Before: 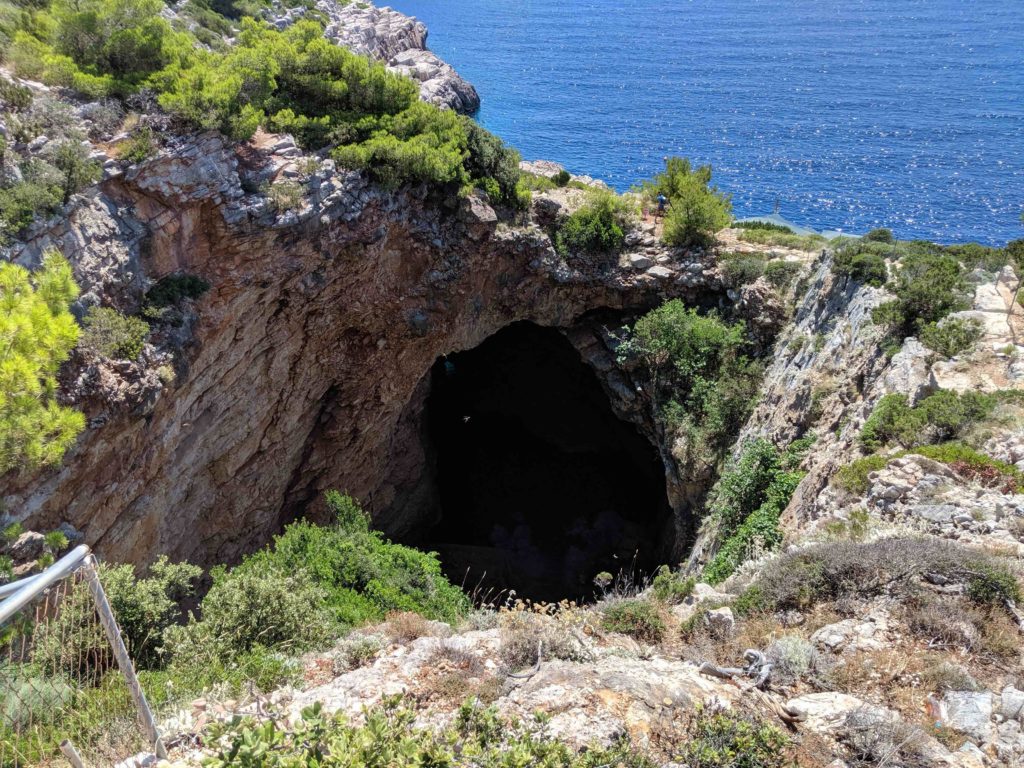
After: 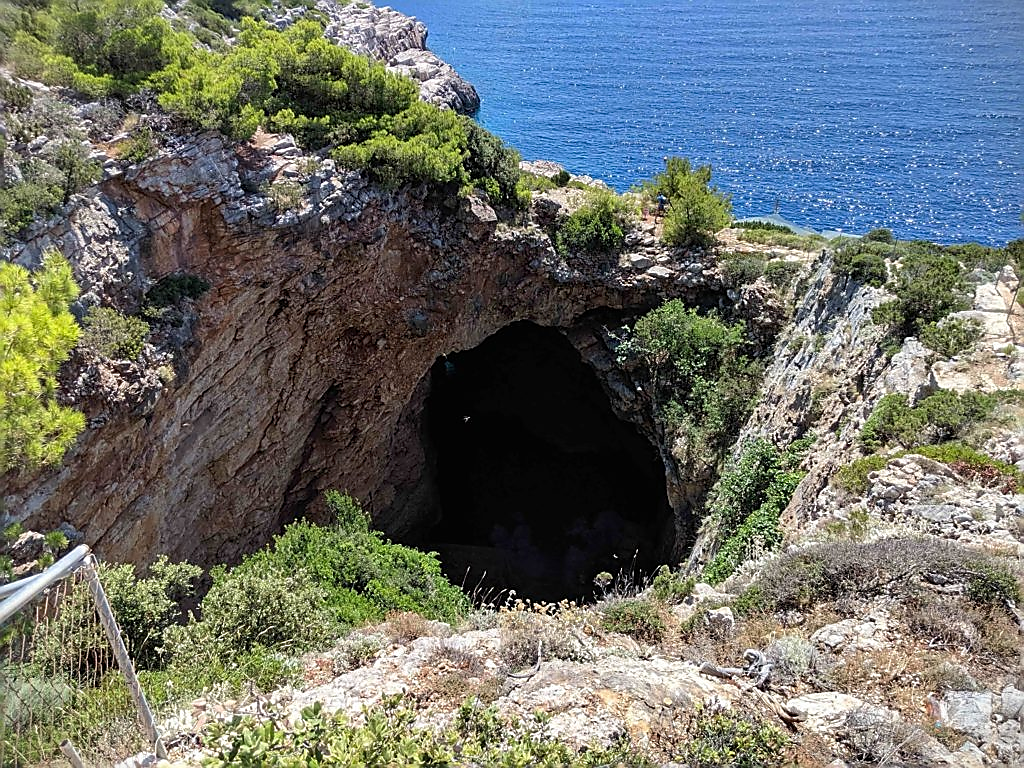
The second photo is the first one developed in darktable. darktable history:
vignetting: fall-off start 99.48%
sharpen: radius 1.386, amount 1.258, threshold 0.732
